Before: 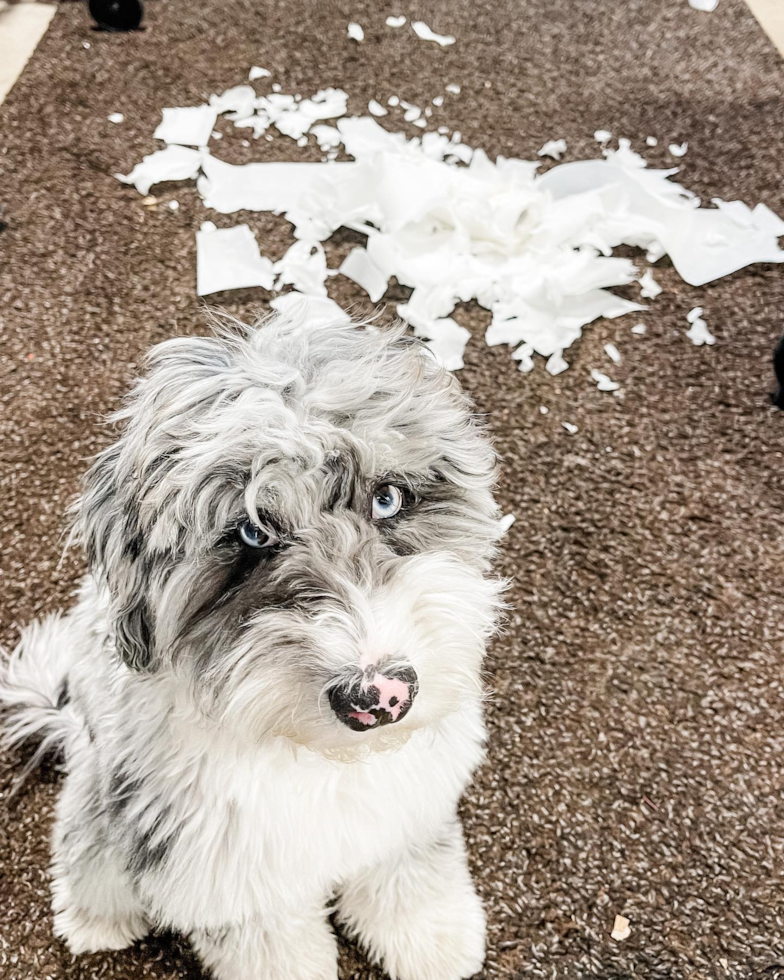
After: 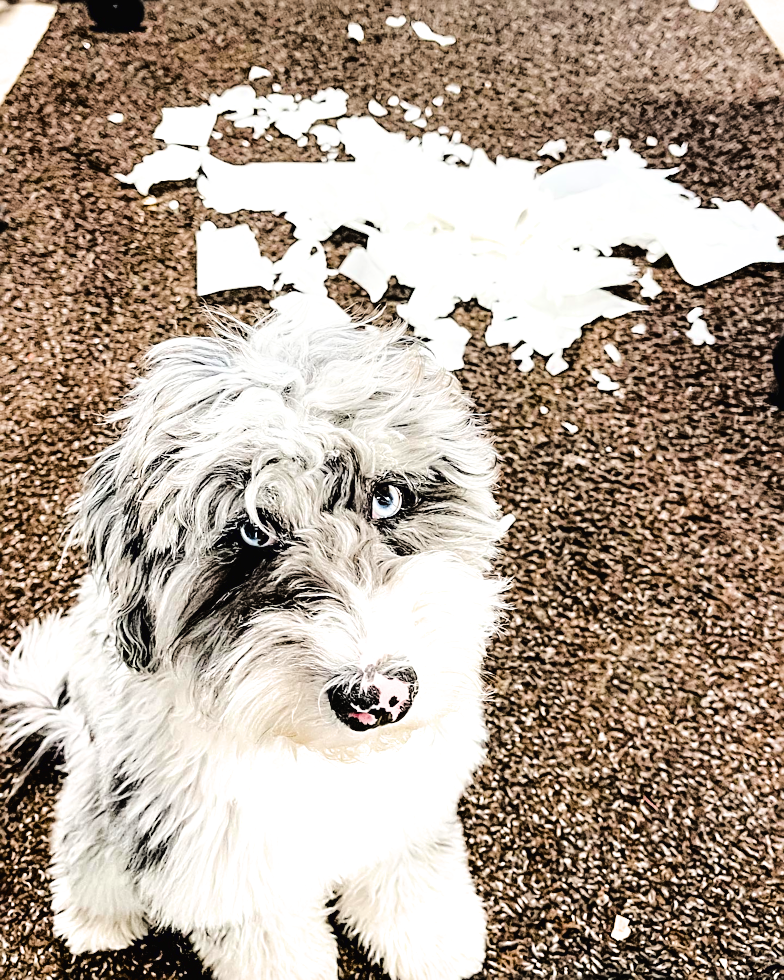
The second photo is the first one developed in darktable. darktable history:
color balance rgb: perceptual saturation grading › global saturation 30.131%, saturation formula JzAzBz (2021)
filmic rgb: black relative exposure -3.54 EV, white relative exposure 2.26 EV, hardness 3.4, color science v6 (2022)
tone curve: curves: ch0 [(0, 0) (0.003, 0.026) (0.011, 0.03) (0.025, 0.038) (0.044, 0.046) (0.069, 0.055) (0.1, 0.075) (0.136, 0.114) (0.177, 0.158) (0.224, 0.215) (0.277, 0.296) (0.335, 0.386) (0.399, 0.479) (0.468, 0.568) (0.543, 0.637) (0.623, 0.707) (0.709, 0.773) (0.801, 0.834) (0.898, 0.896) (1, 1)], color space Lab, linked channels, preserve colors none
exposure: compensate highlight preservation false
sharpen: on, module defaults
